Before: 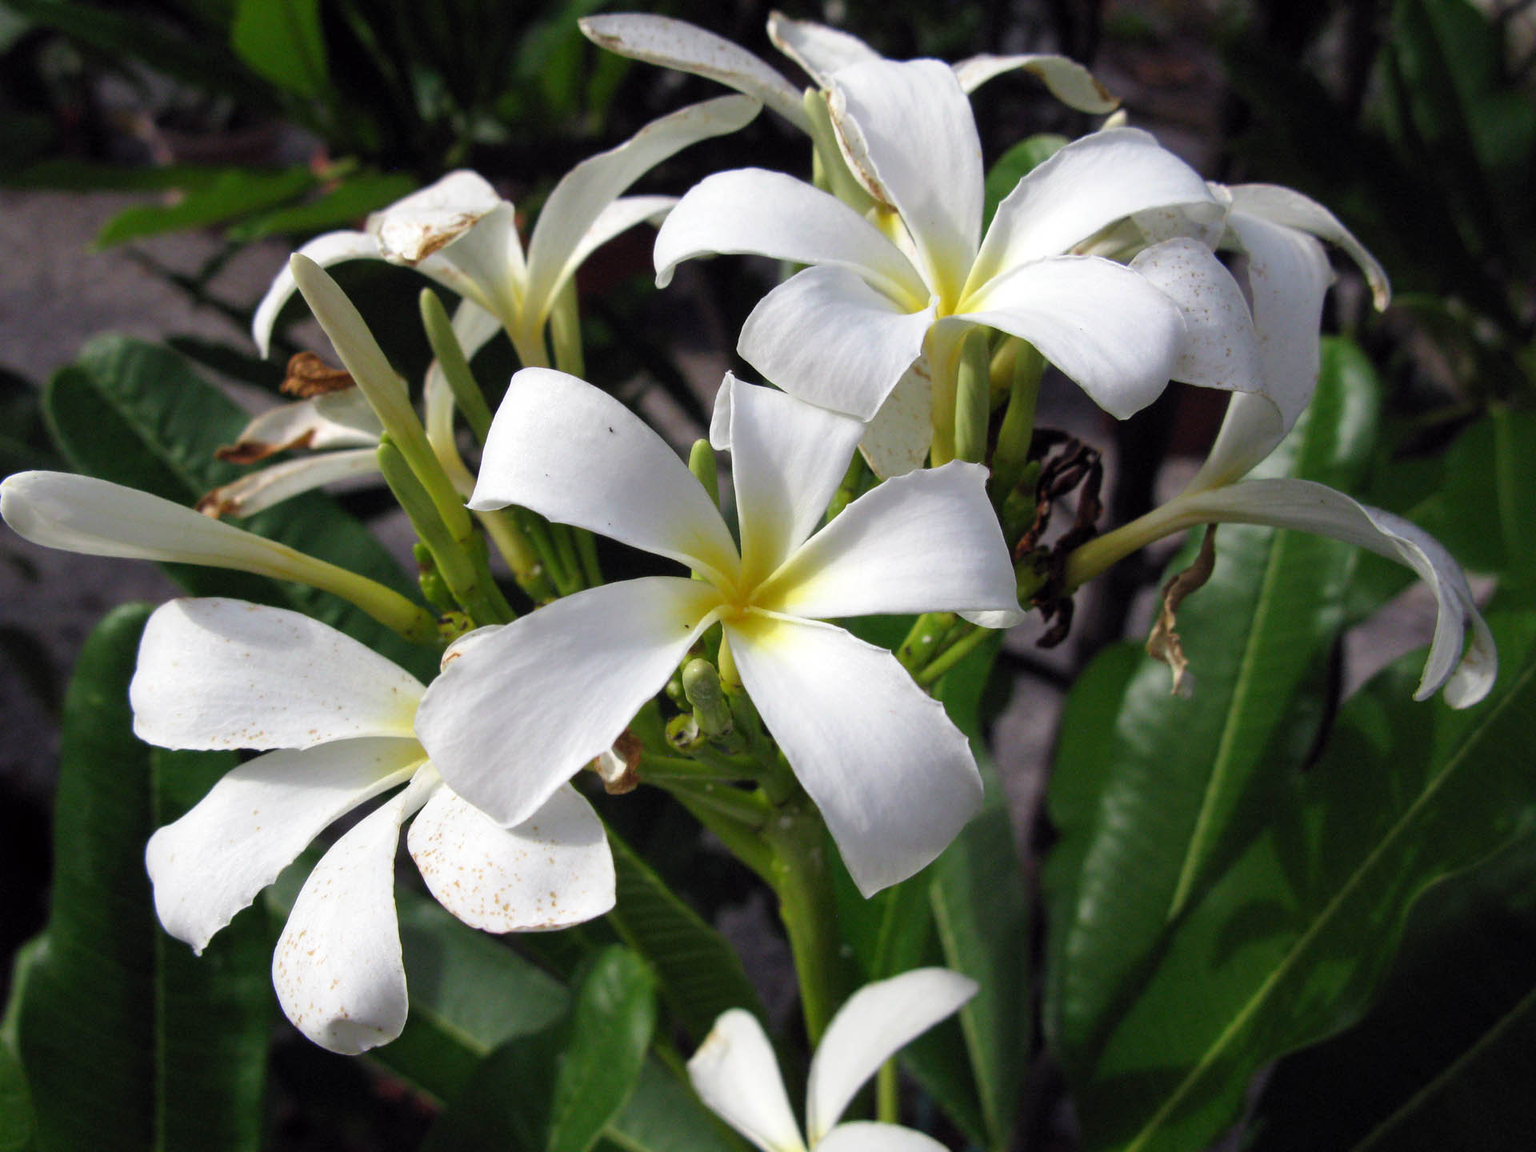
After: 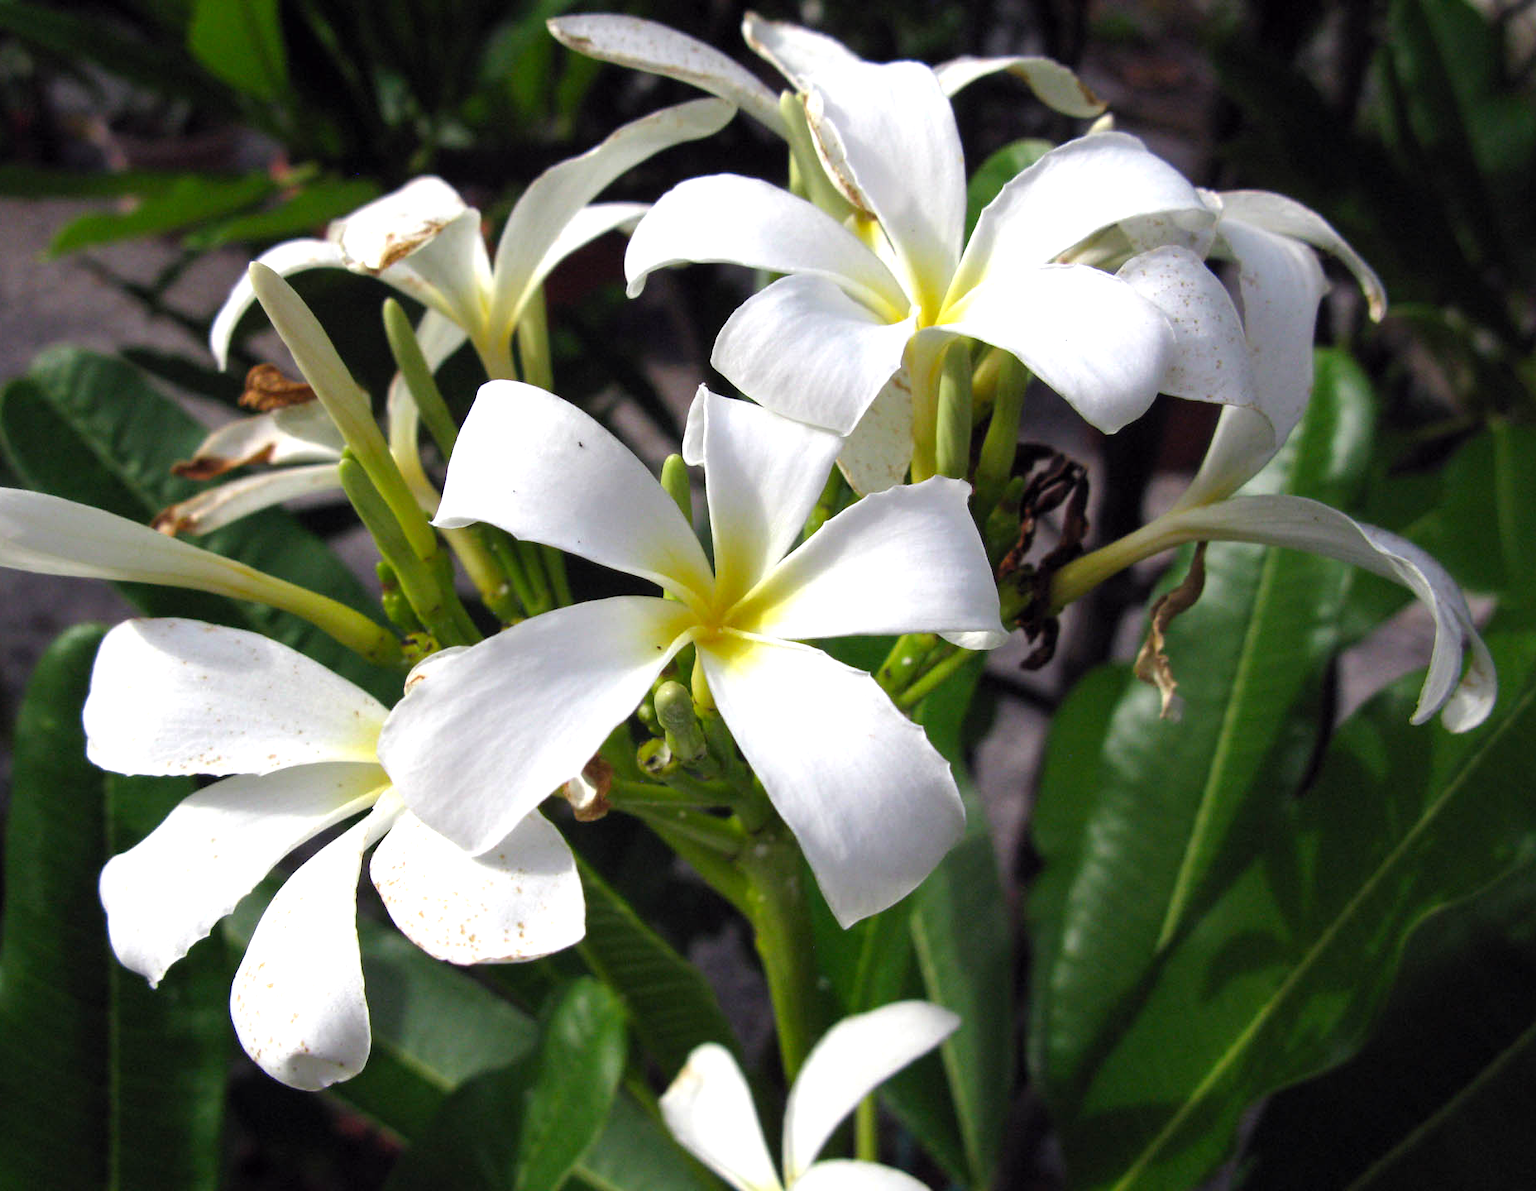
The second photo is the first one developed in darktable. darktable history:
tone curve: color space Lab, independent channels, preserve colors none
color balance rgb: perceptual saturation grading › global saturation 0.992%, perceptual brilliance grading › global brilliance 11.822%, global vibrance 9.999%
crop and rotate: left 3.243%
